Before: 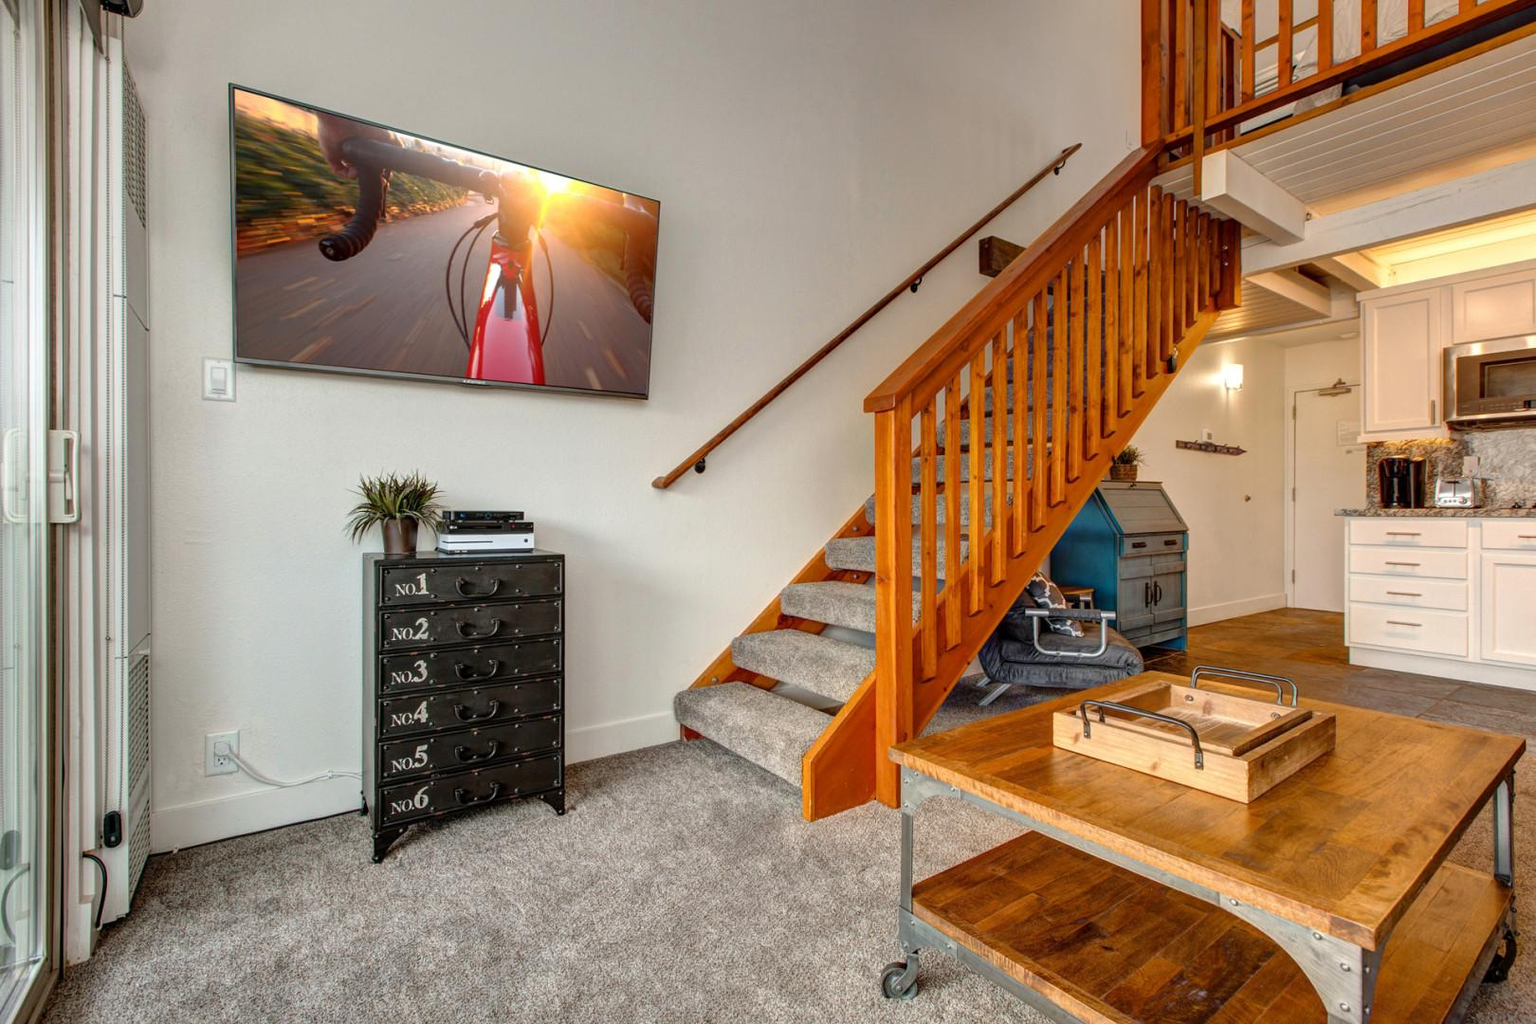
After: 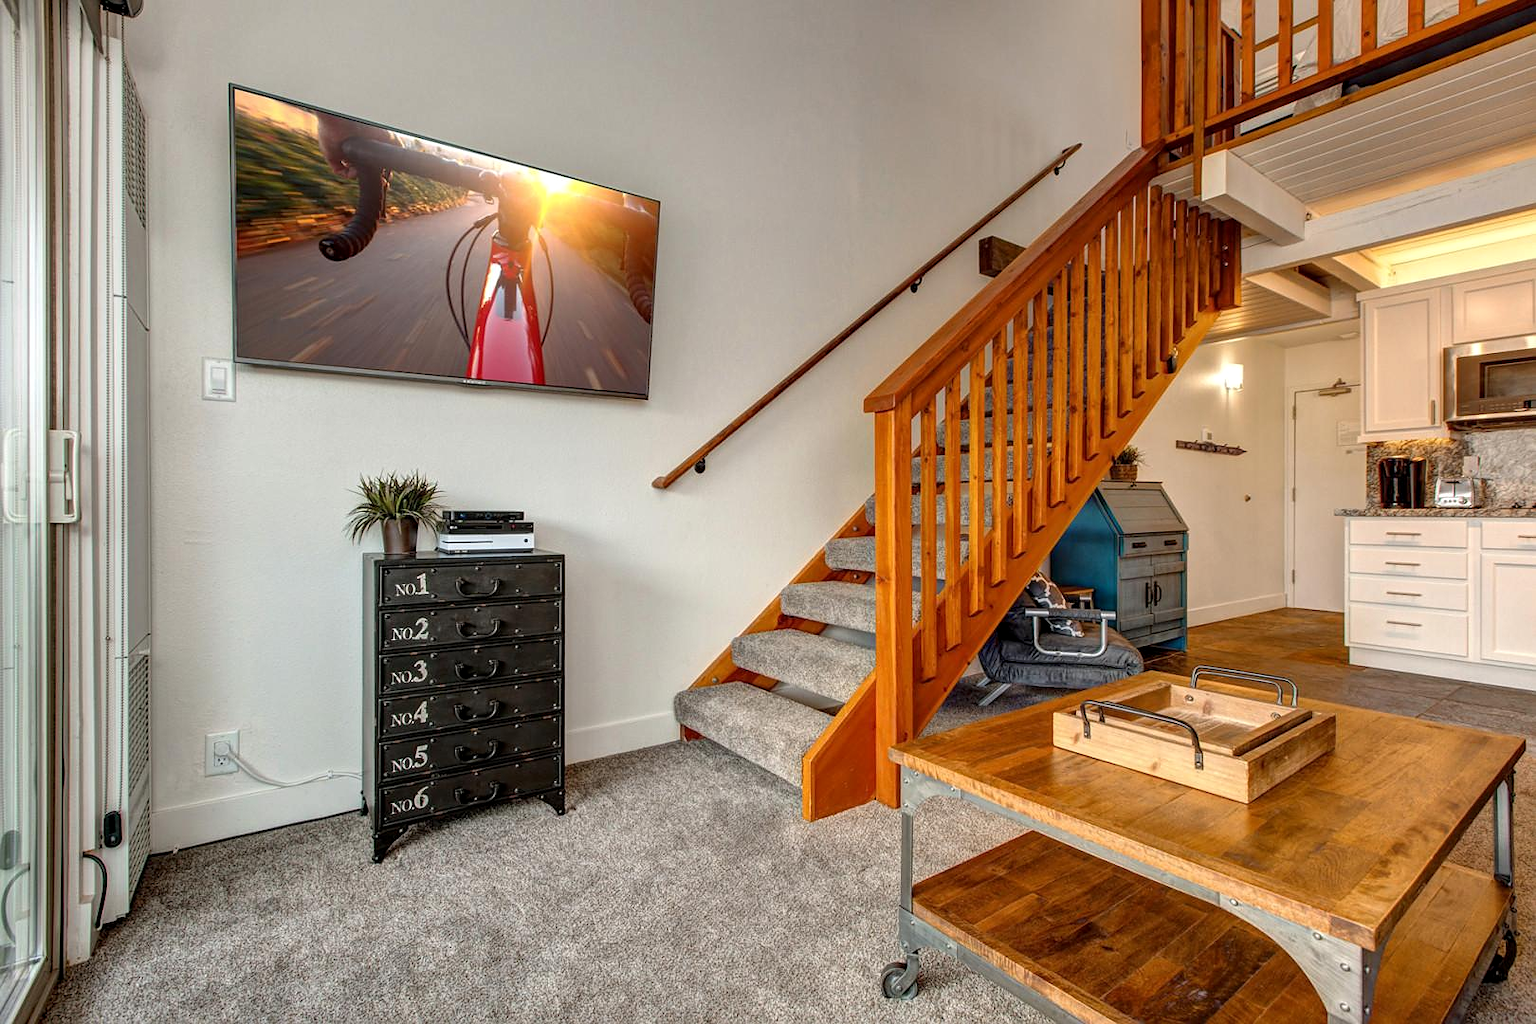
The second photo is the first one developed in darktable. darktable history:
local contrast: highlights 100%, shadows 100%, detail 120%, midtone range 0.2
sharpen: radius 1
